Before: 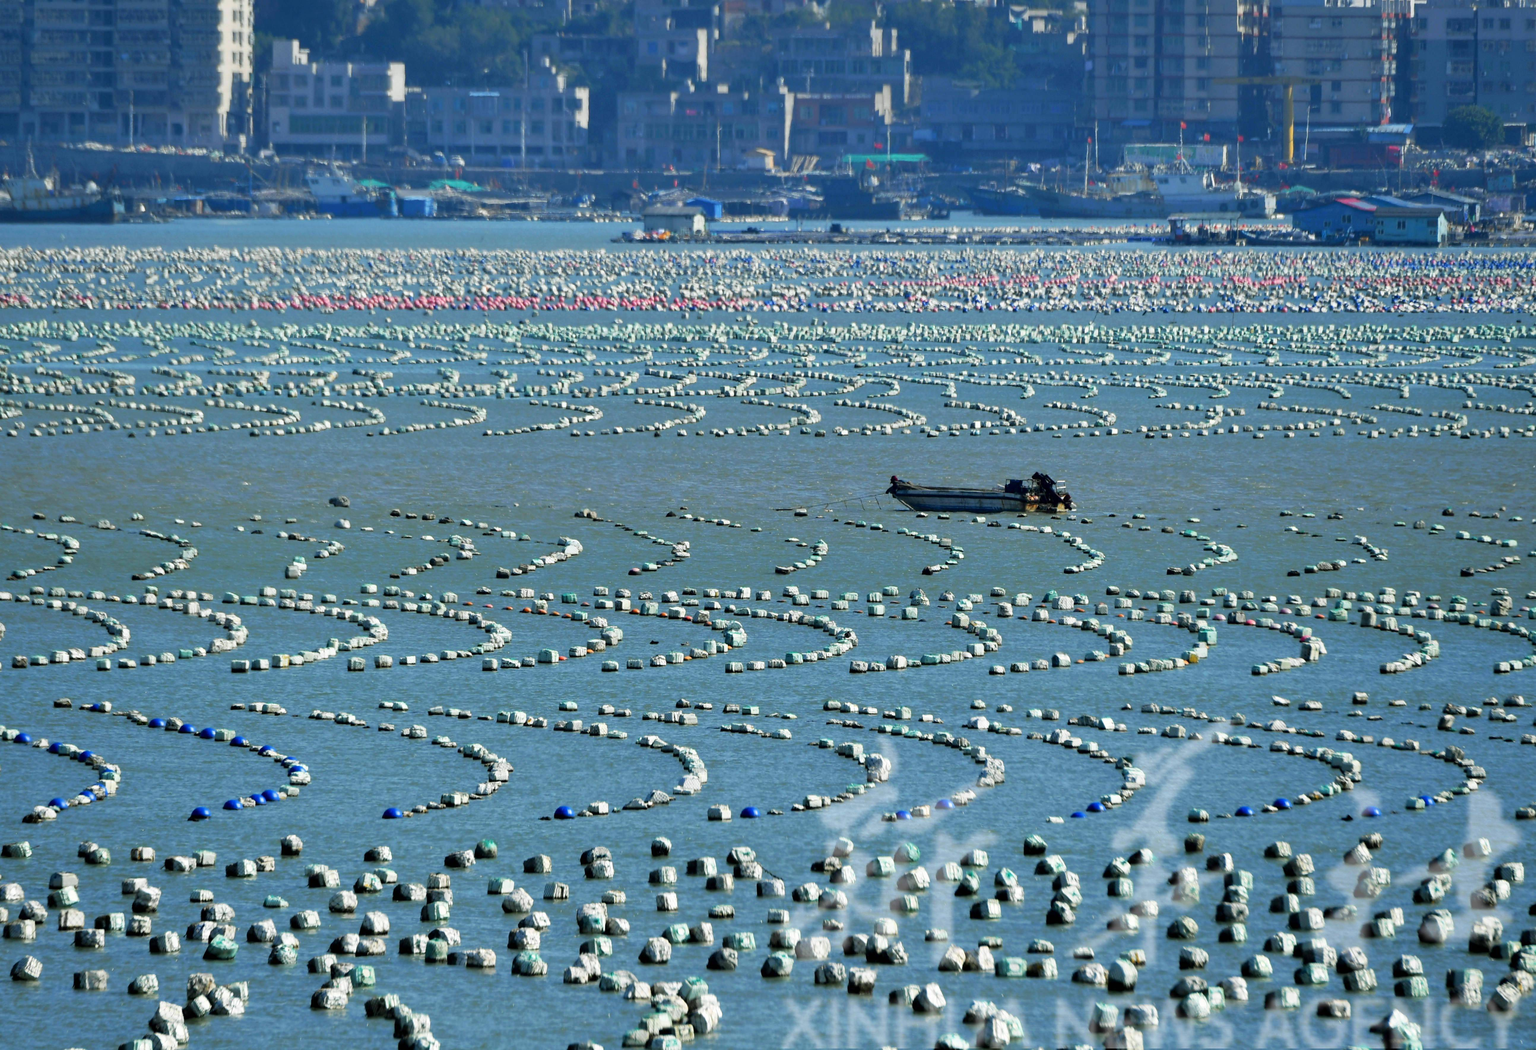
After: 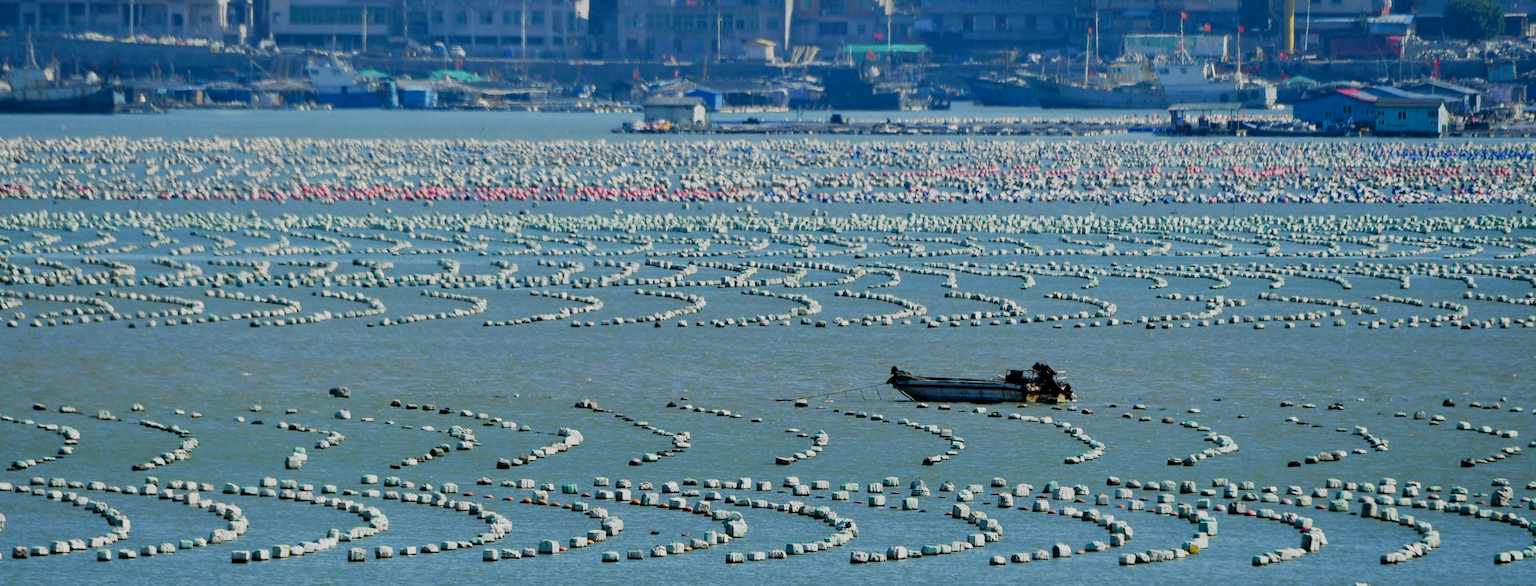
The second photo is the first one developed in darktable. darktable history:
filmic rgb: black relative exposure -7.65 EV, white relative exposure 4.56 EV, hardness 3.61, contrast 1.049, add noise in highlights 0.002, preserve chrominance no, color science v3 (2019), use custom middle-gray values true, contrast in highlights soft
crop and rotate: top 10.498%, bottom 33.634%
